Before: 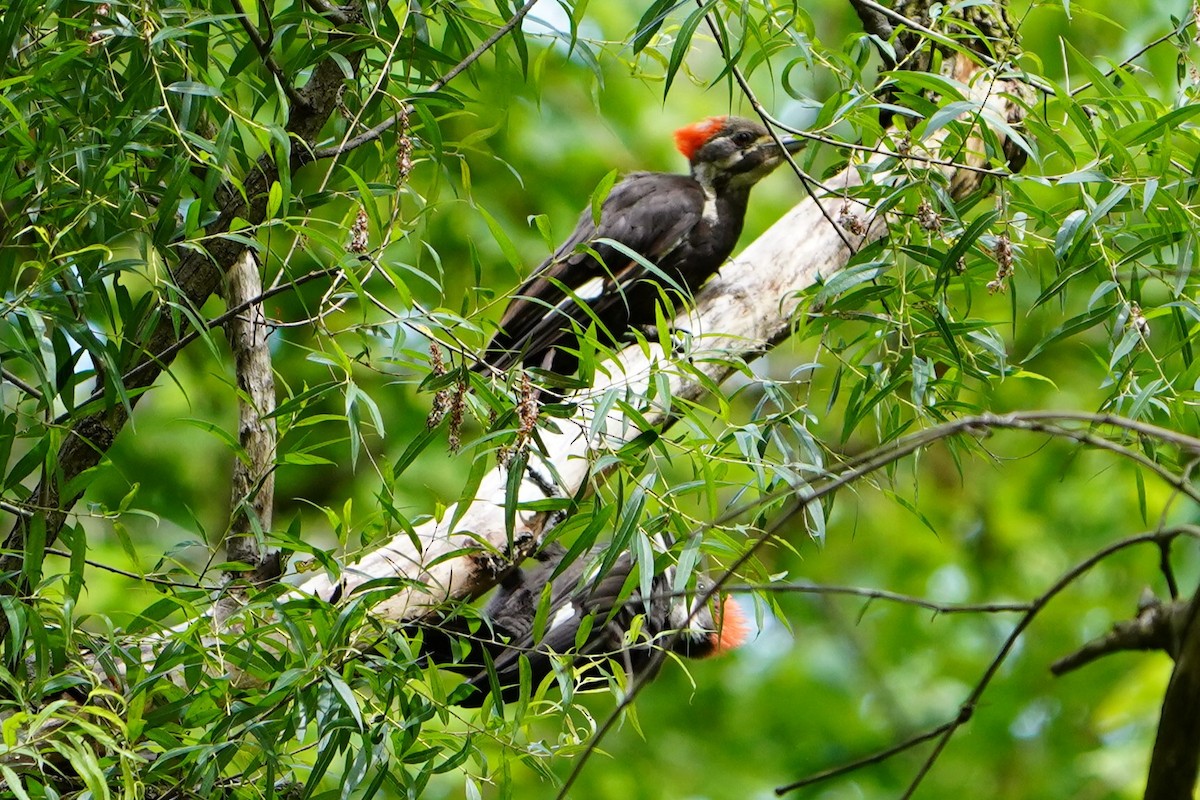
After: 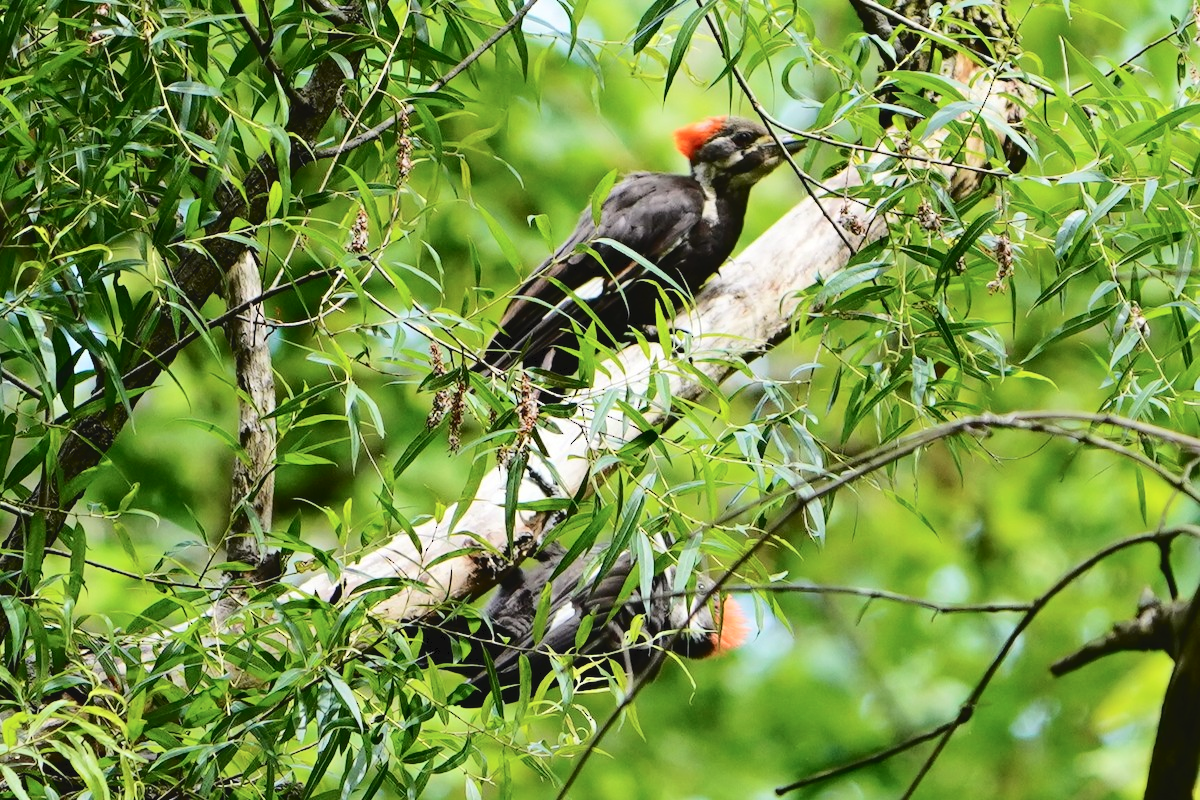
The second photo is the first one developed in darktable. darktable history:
tone curve: curves: ch0 [(0, 0) (0.003, 0.049) (0.011, 0.052) (0.025, 0.057) (0.044, 0.069) (0.069, 0.076) (0.1, 0.09) (0.136, 0.111) (0.177, 0.15) (0.224, 0.197) (0.277, 0.267) (0.335, 0.366) (0.399, 0.477) (0.468, 0.561) (0.543, 0.651) (0.623, 0.733) (0.709, 0.804) (0.801, 0.869) (0.898, 0.924) (1, 1)], color space Lab, independent channels, preserve colors none
